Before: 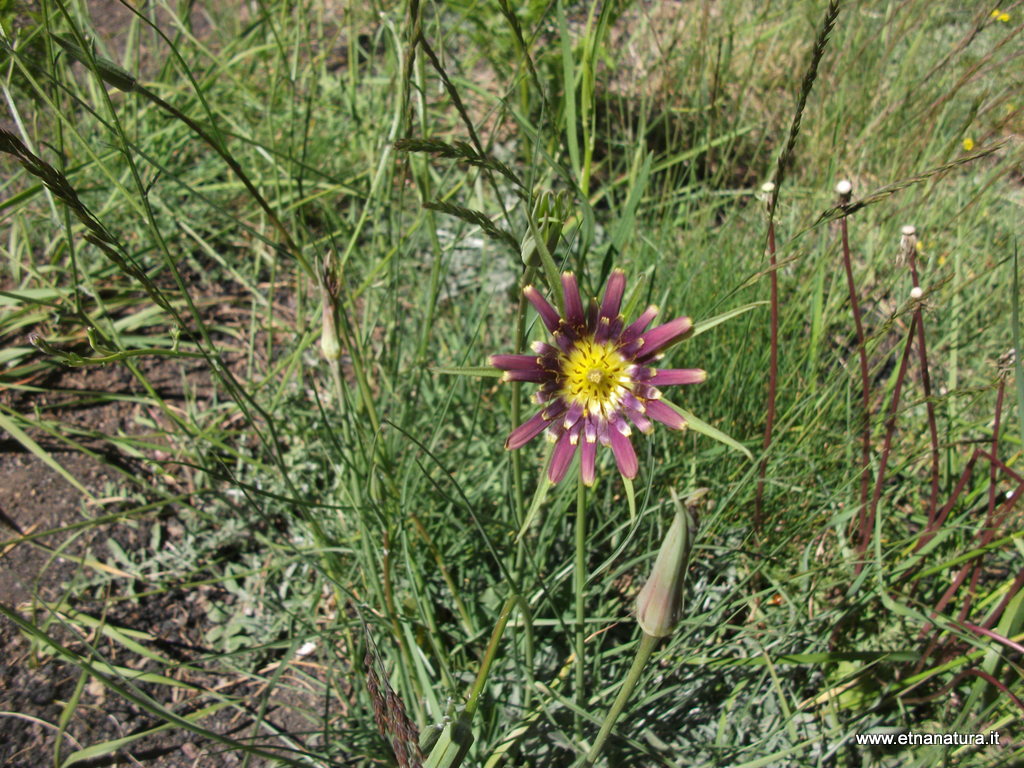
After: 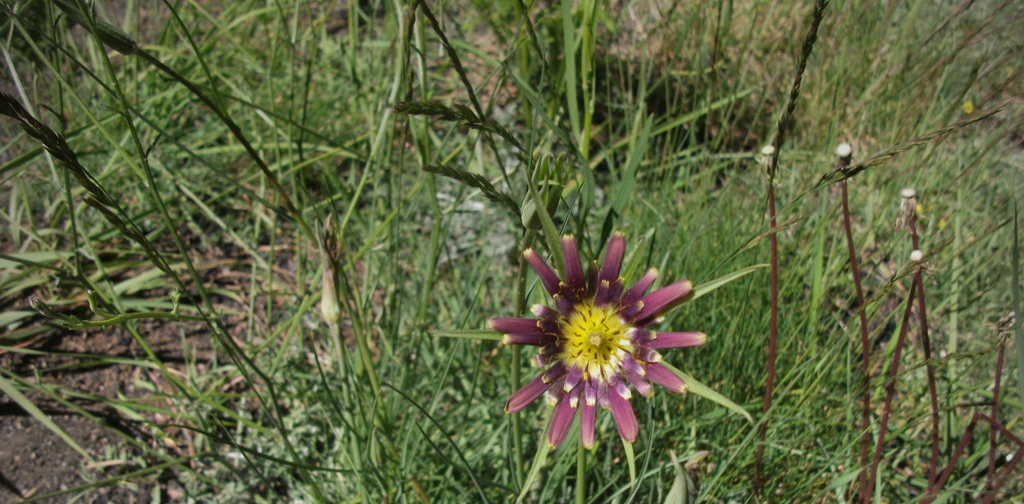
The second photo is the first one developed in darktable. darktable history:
graduated density: rotation 5.63°, offset 76.9
vignetting: on, module defaults
crop and rotate: top 4.848%, bottom 29.503%
